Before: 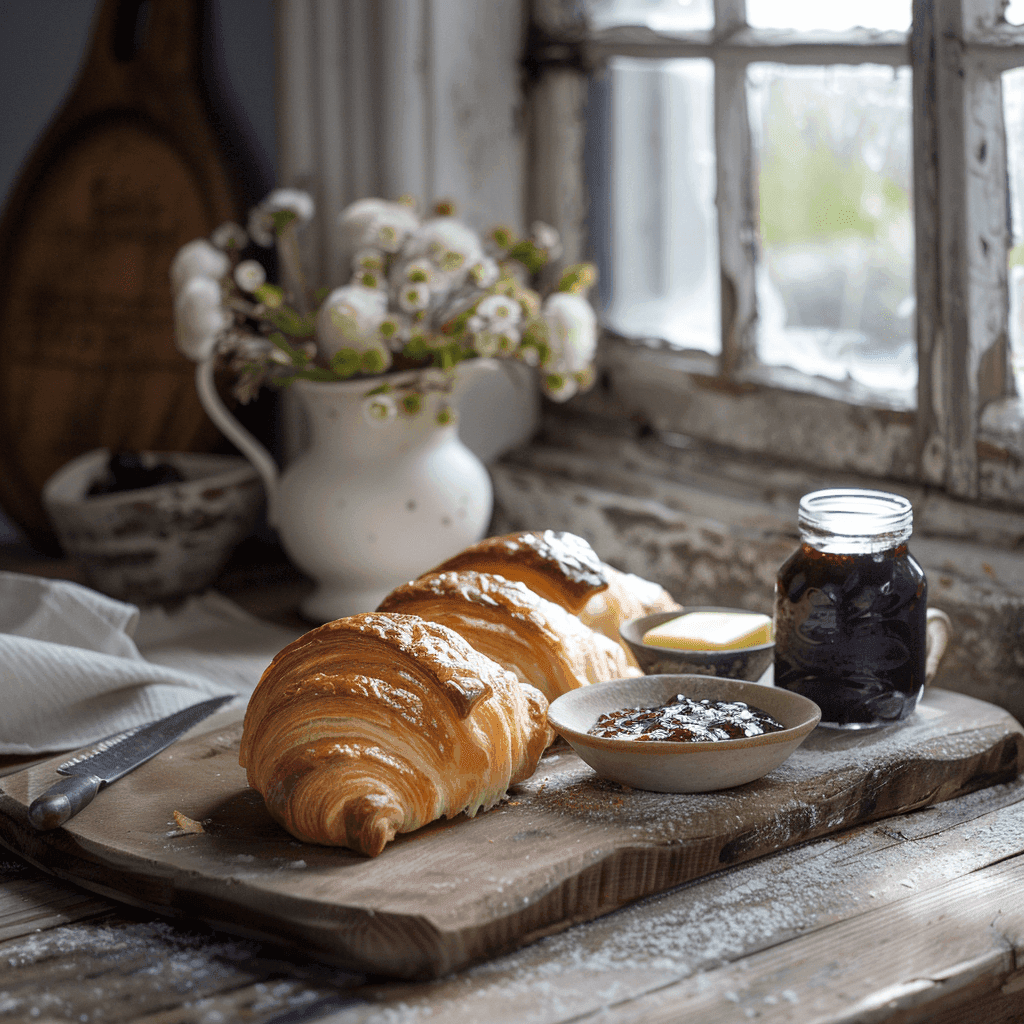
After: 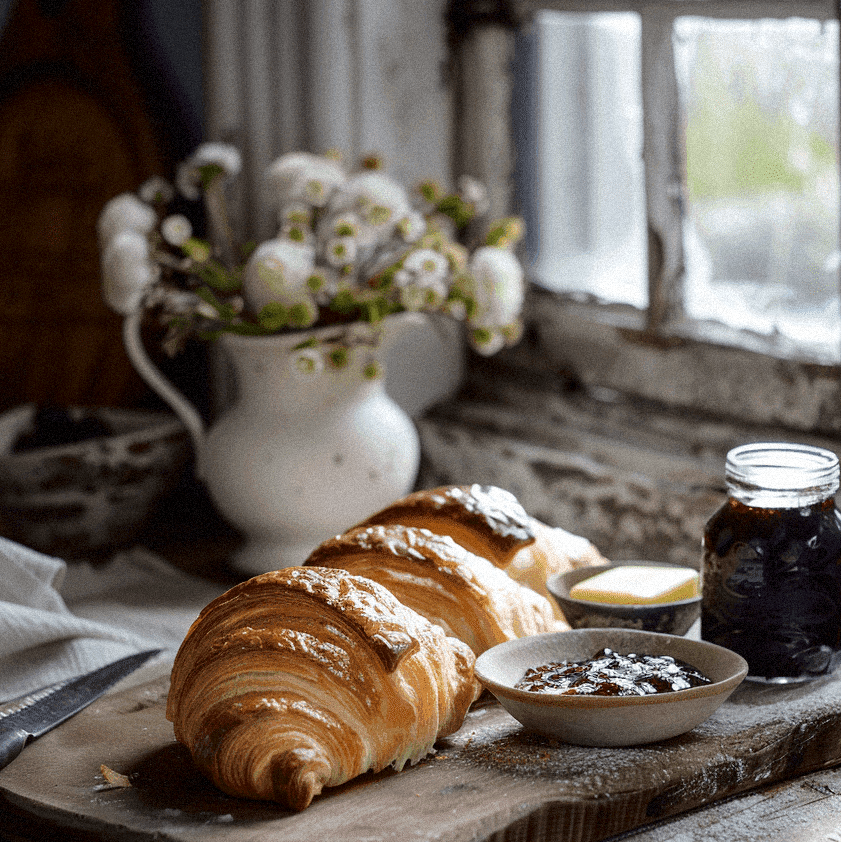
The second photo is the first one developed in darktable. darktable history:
grain: mid-tones bias 0%
fill light: exposure -2 EV, width 8.6
crop and rotate: left 7.196%, top 4.574%, right 10.605%, bottom 13.178%
